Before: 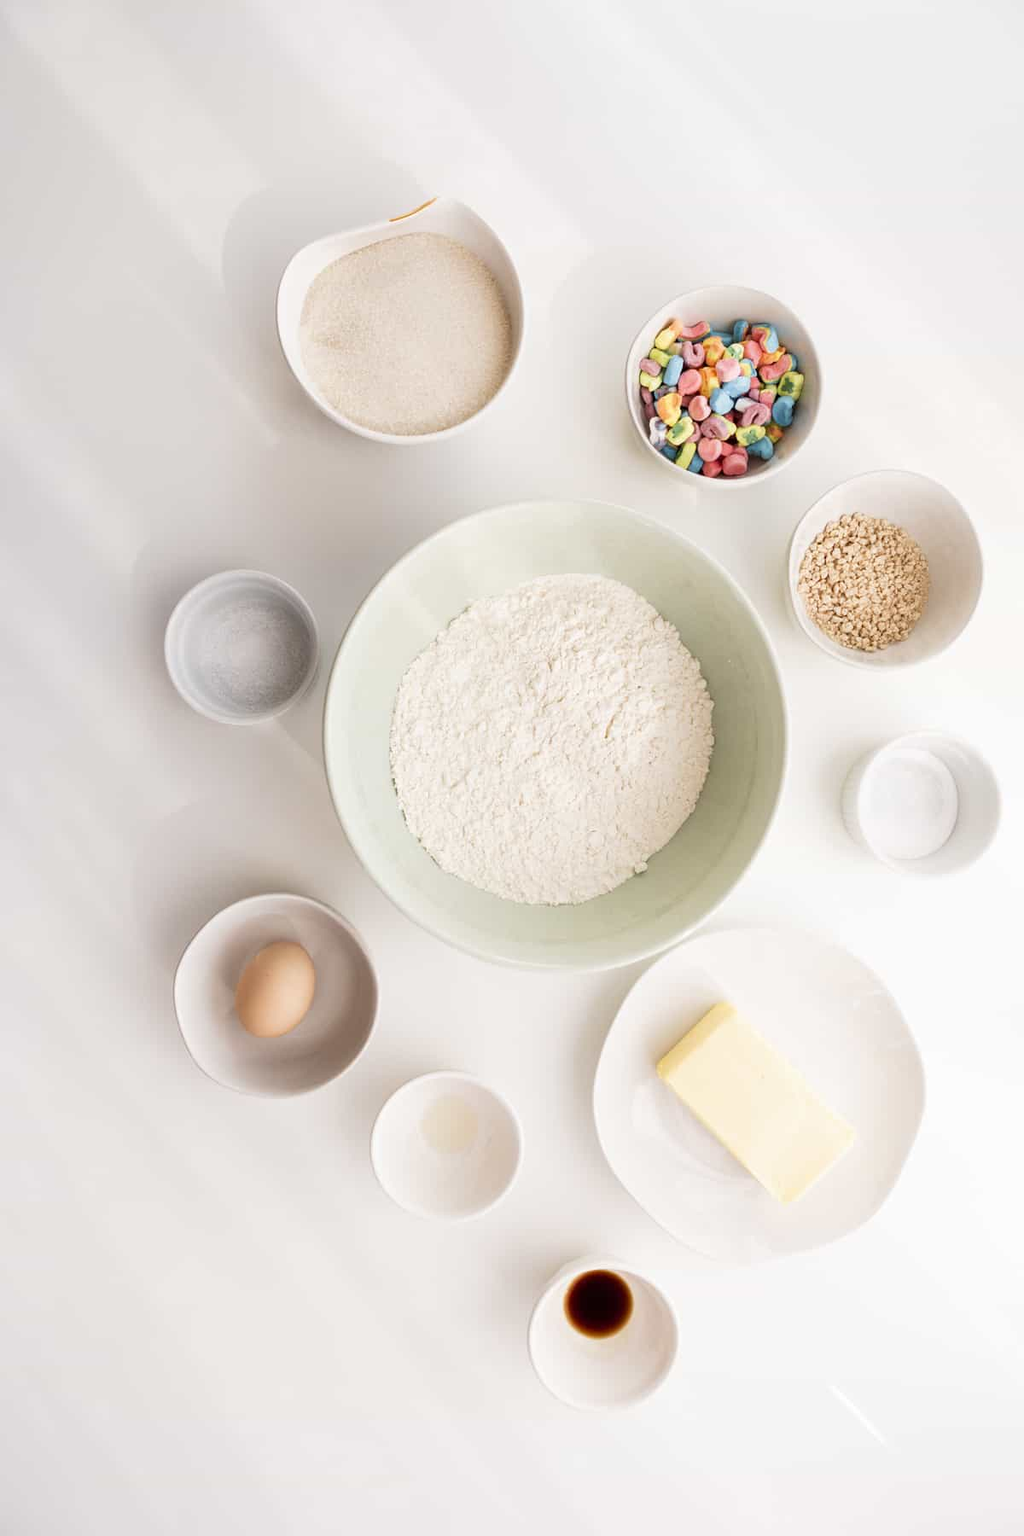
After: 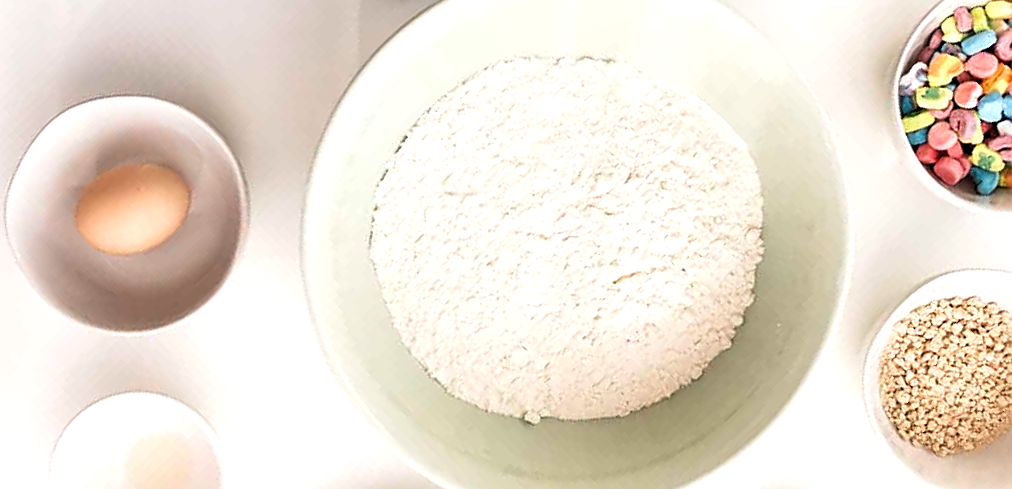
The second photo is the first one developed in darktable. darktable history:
sharpen: on, module defaults
crop and rotate: angle -46.17°, top 16.602%, right 1%, bottom 11.62%
color correction: highlights b* 0.028
levels: levels [0.052, 0.496, 0.908]
